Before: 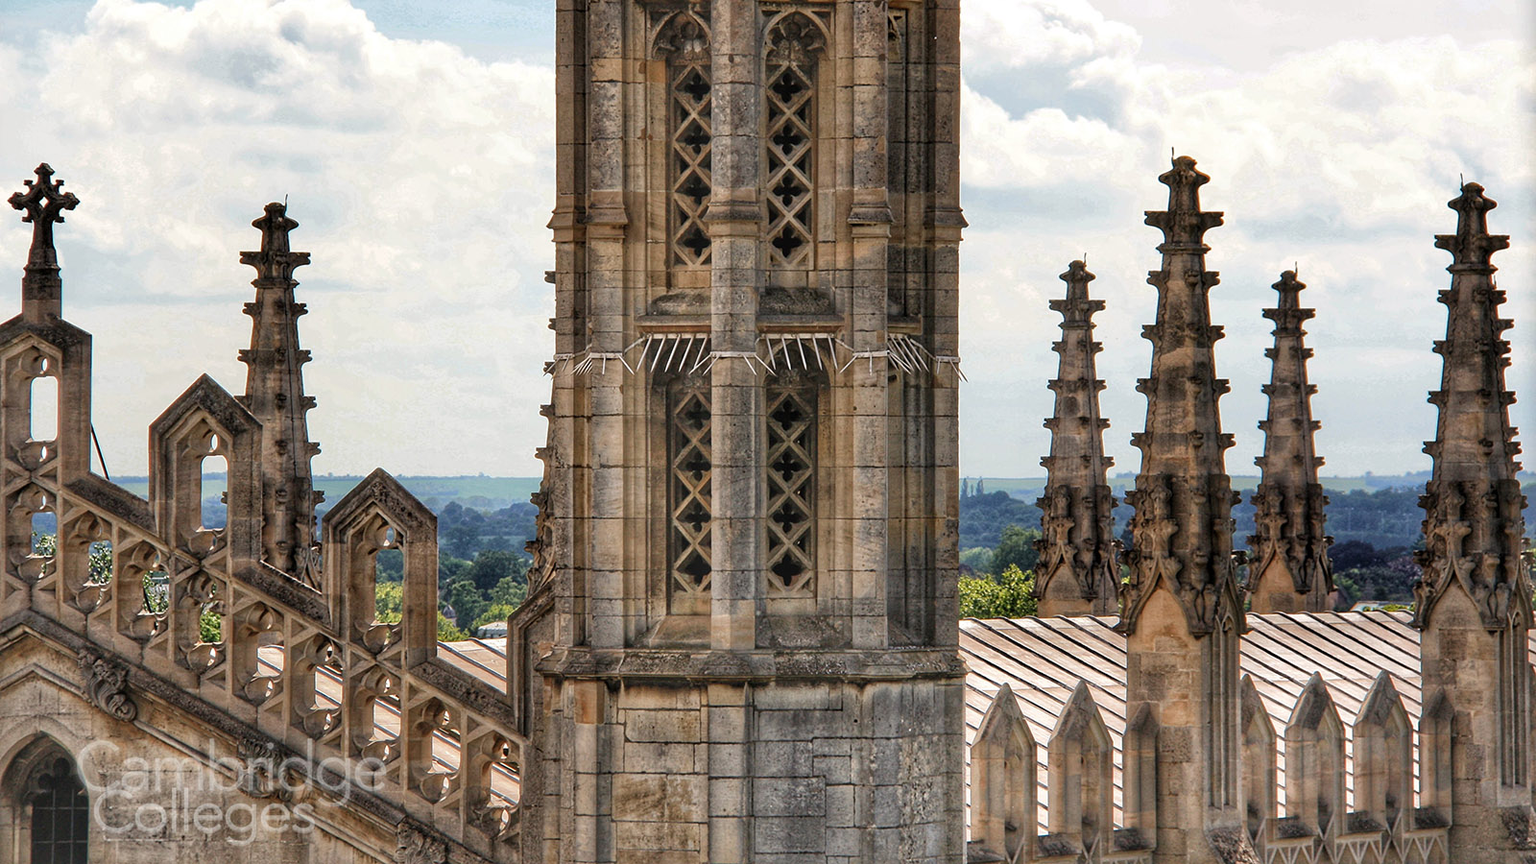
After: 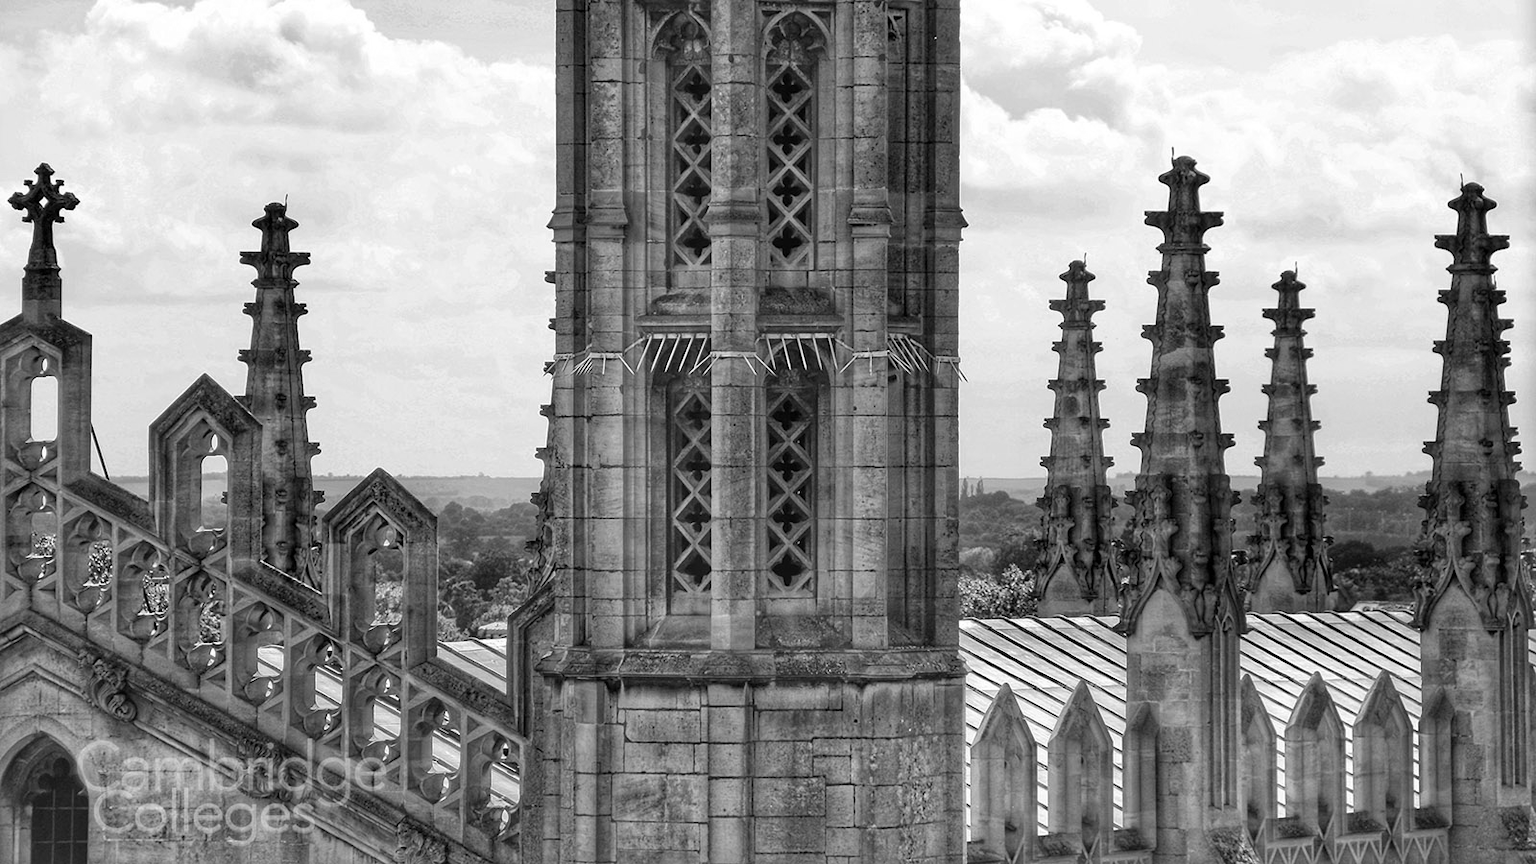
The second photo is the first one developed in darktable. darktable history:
color correction: highlights a* 1.8, highlights b* 34.56, shadows a* -36.19, shadows b* -5.82
color zones: curves: ch1 [(0, -0.394) (0.143, -0.394) (0.286, -0.394) (0.429, -0.392) (0.571, -0.391) (0.714, -0.391) (0.857, -0.391) (1, -0.394)]
